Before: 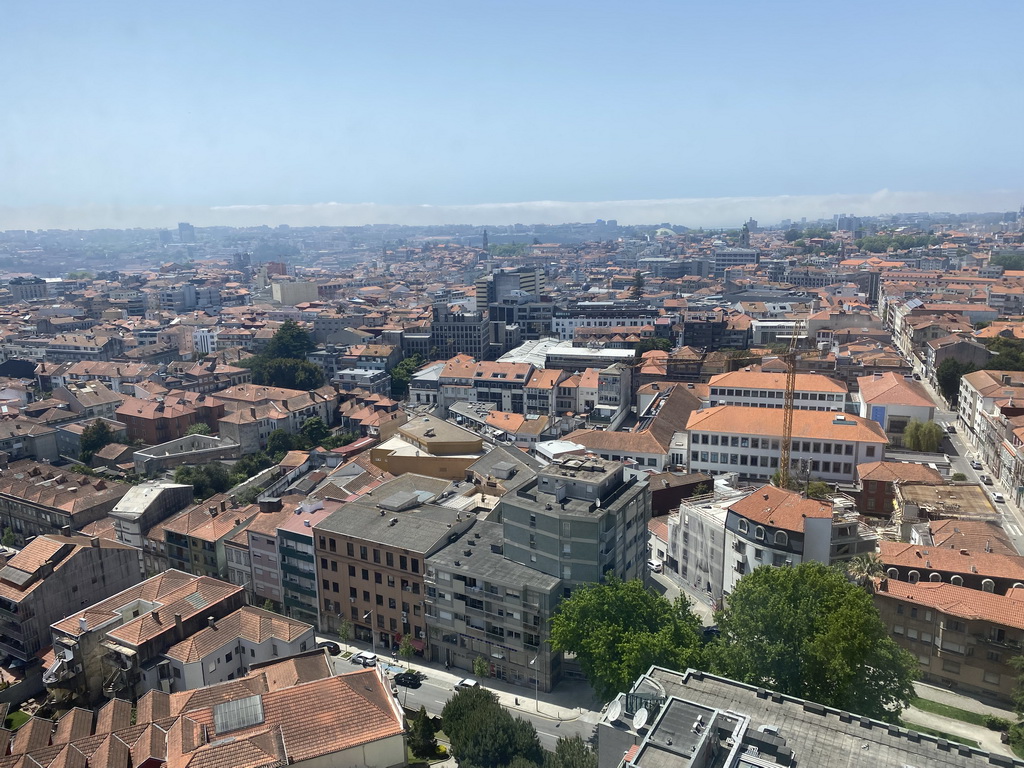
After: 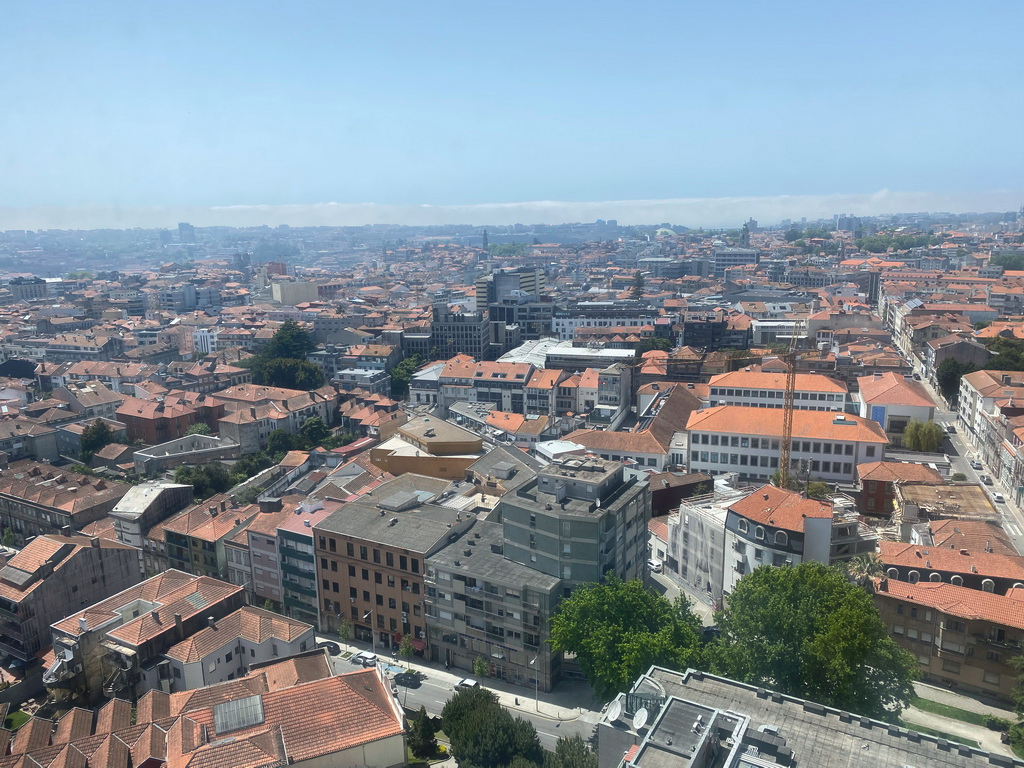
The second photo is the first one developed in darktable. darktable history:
haze removal: strength -0.11, compatibility mode true, adaptive false
